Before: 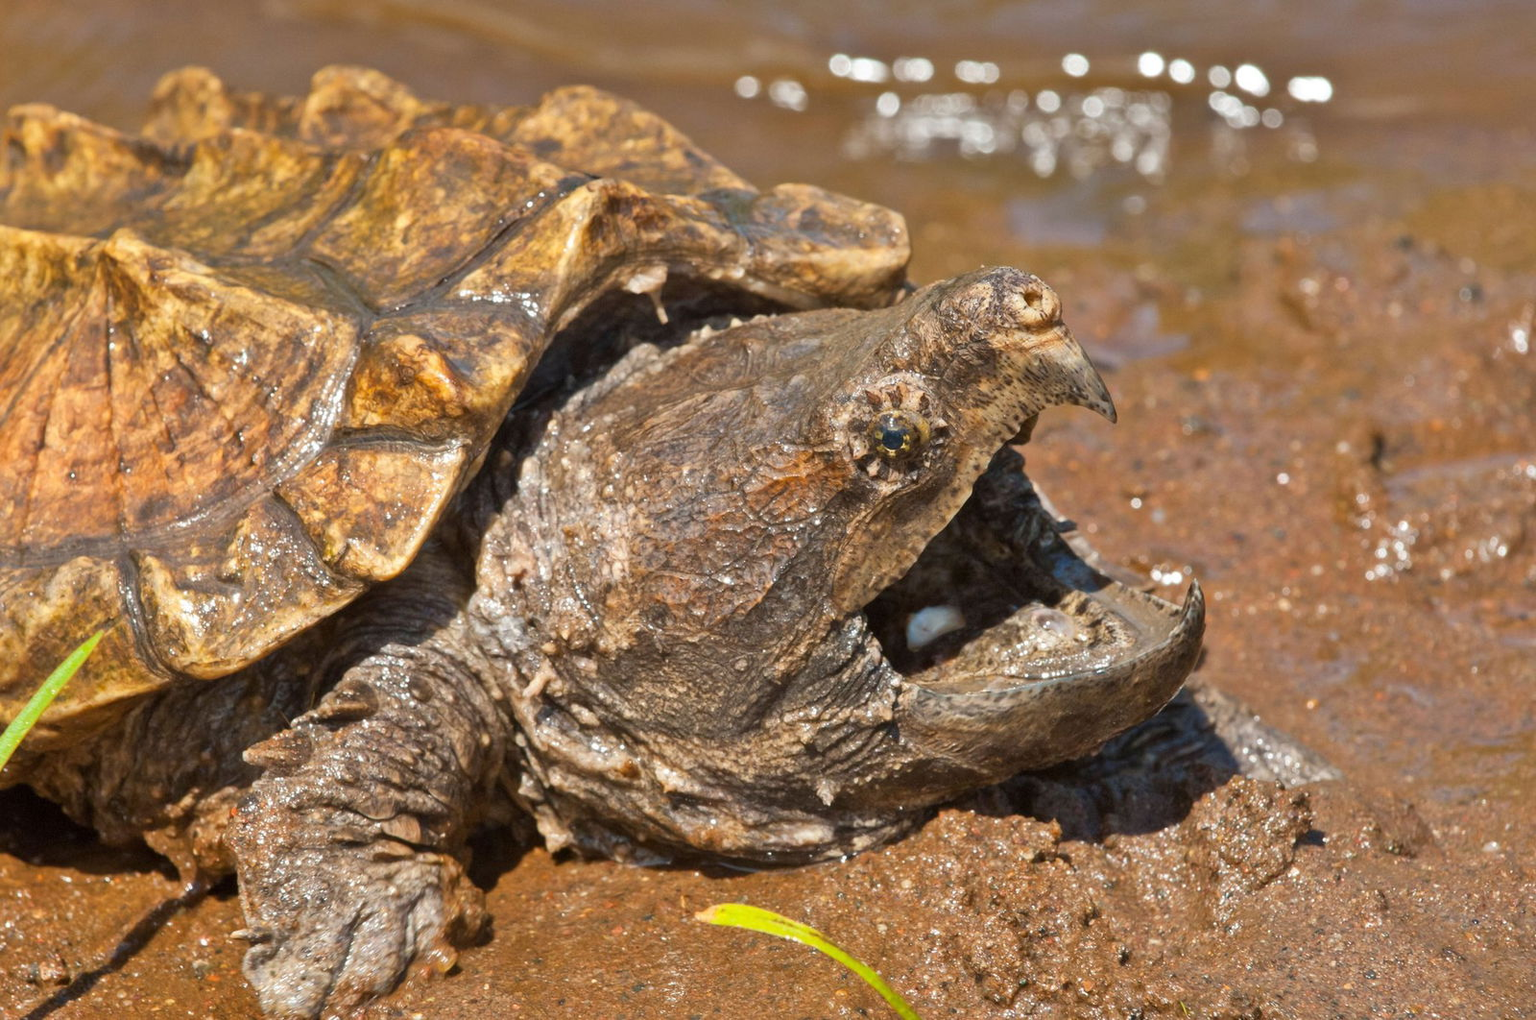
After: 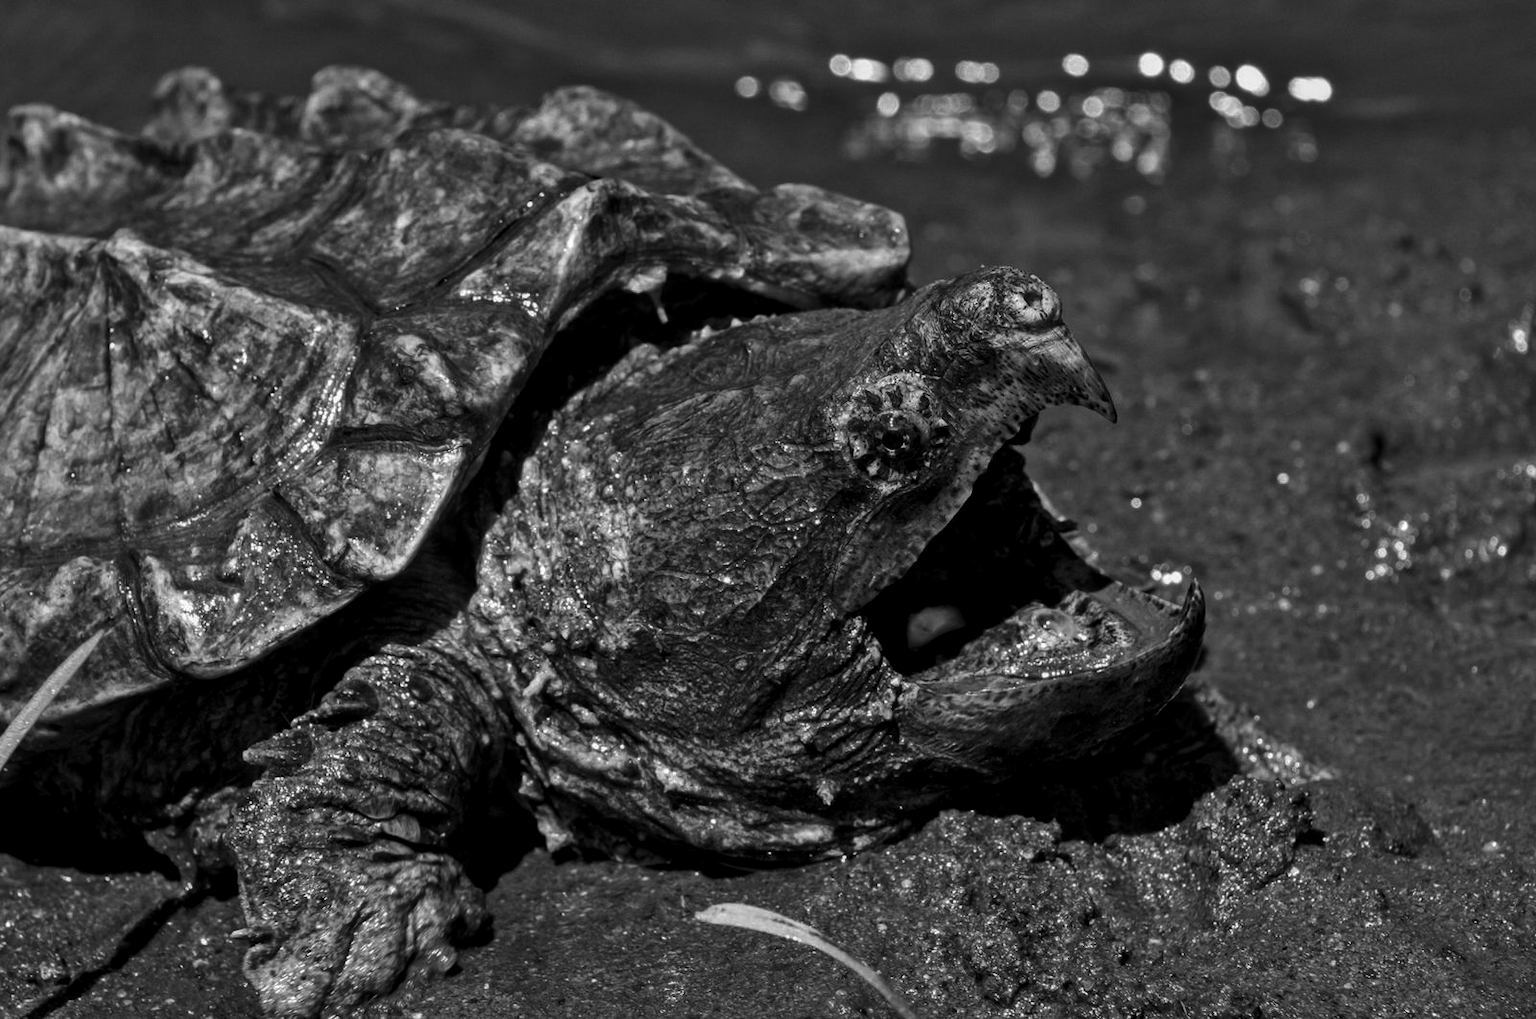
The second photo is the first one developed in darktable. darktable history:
contrast brightness saturation: contrast -0.03, brightness -0.59, saturation -1
local contrast: on, module defaults
